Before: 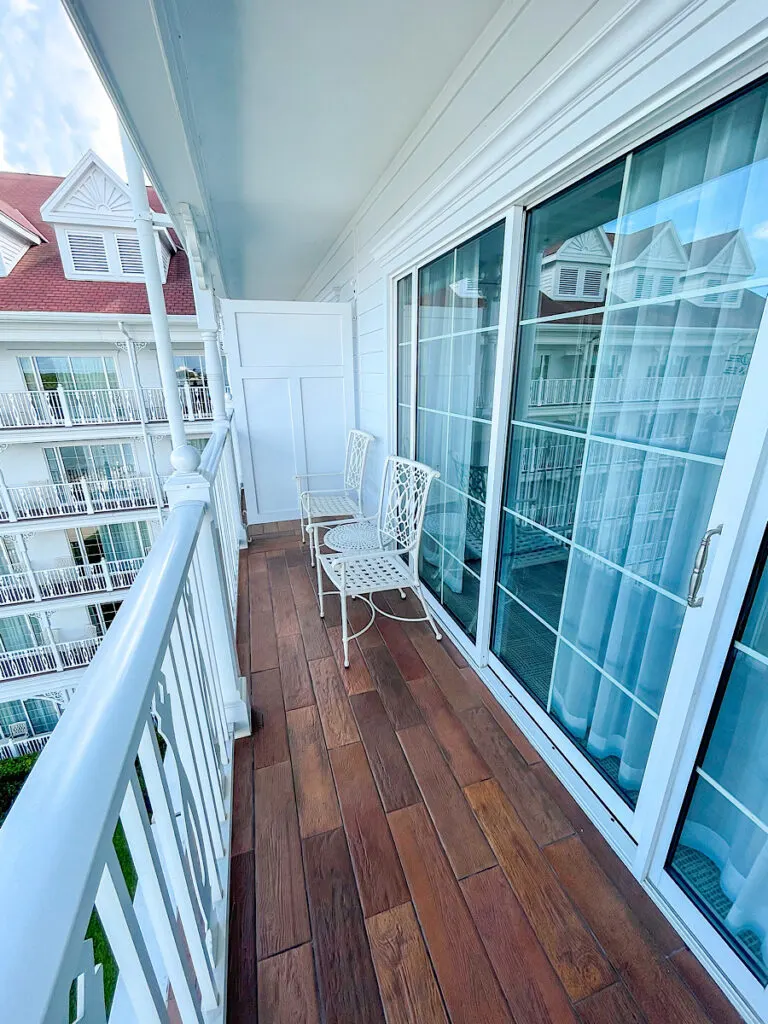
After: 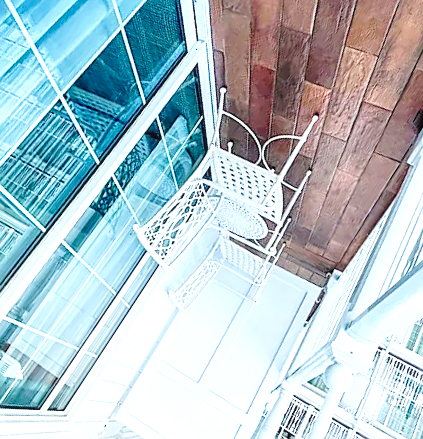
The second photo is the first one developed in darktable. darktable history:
levels: black 3.9%, levels [0, 0.476, 0.951]
crop and rotate: angle 146.91°, left 9.137%, top 15.655%, right 4.435%, bottom 17.128%
sharpen: on, module defaults
base curve: curves: ch0 [(0, 0) (0.028, 0.03) (0.121, 0.232) (0.46, 0.748) (0.859, 0.968) (1, 1)], preserve colors none
tone equalizer: on, module defaults
local contrast: on, module defaults
